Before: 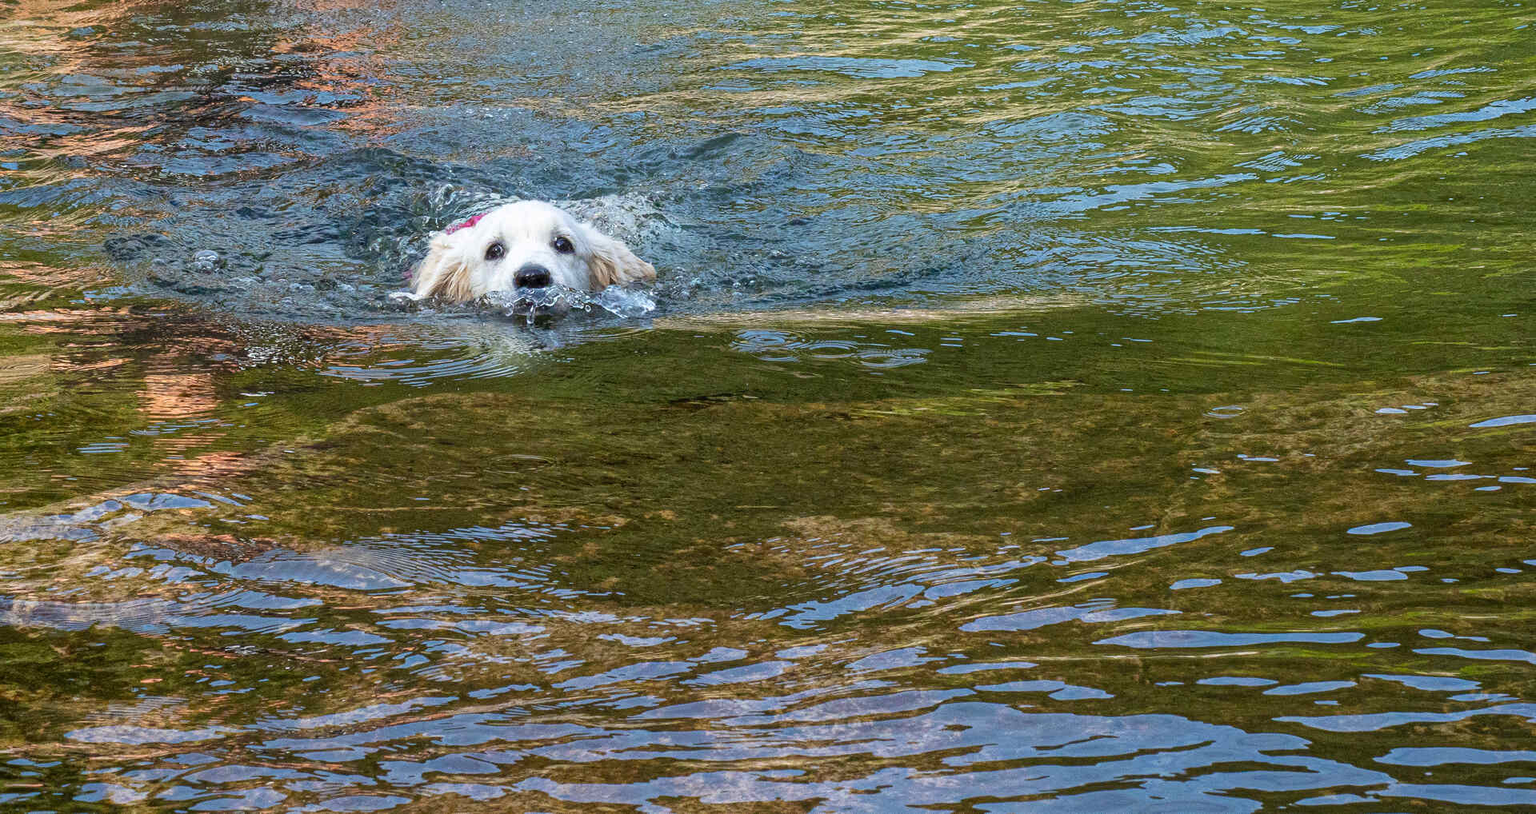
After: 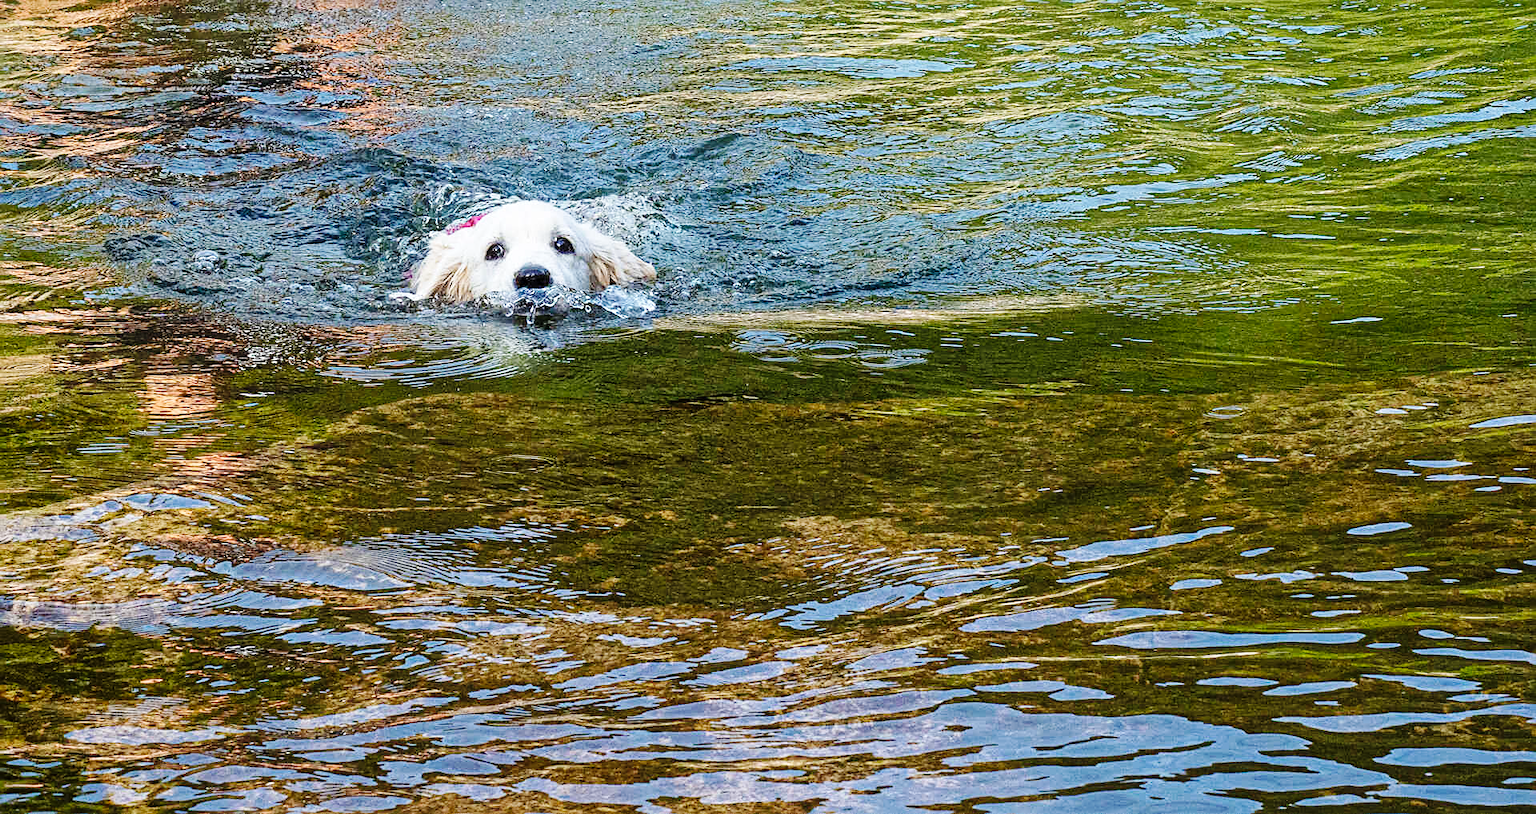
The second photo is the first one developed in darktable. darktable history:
sharpen: on, module defaults
base curve: curves: ch0 [(0, 0) (0.036, 0.025) (0.121, 0.166) (0.206, 0.329) (0.605, 0.79) (1, 1)], preserve colors none
